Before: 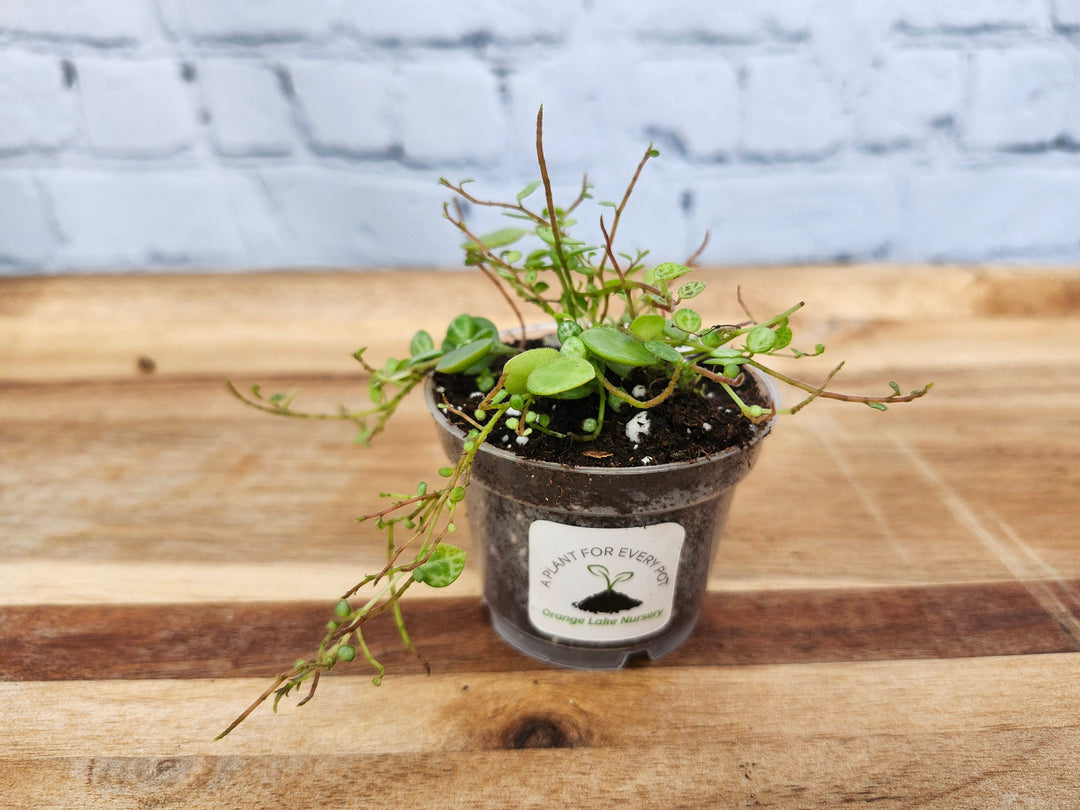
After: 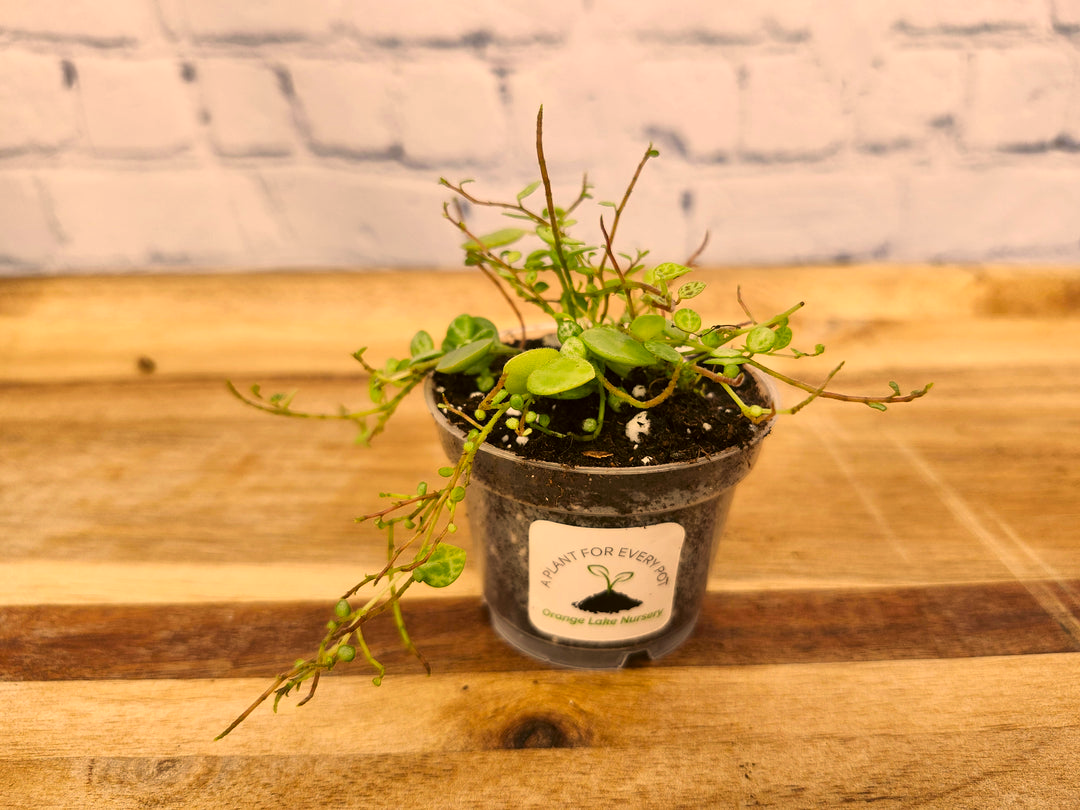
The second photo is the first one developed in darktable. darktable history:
white balance: red 0.978, blue 0.999
color correction: highlights a* 17.94, highlights b* 35.39, shadows a* 1.48, shadows b* 6.42, saturation 1.01
